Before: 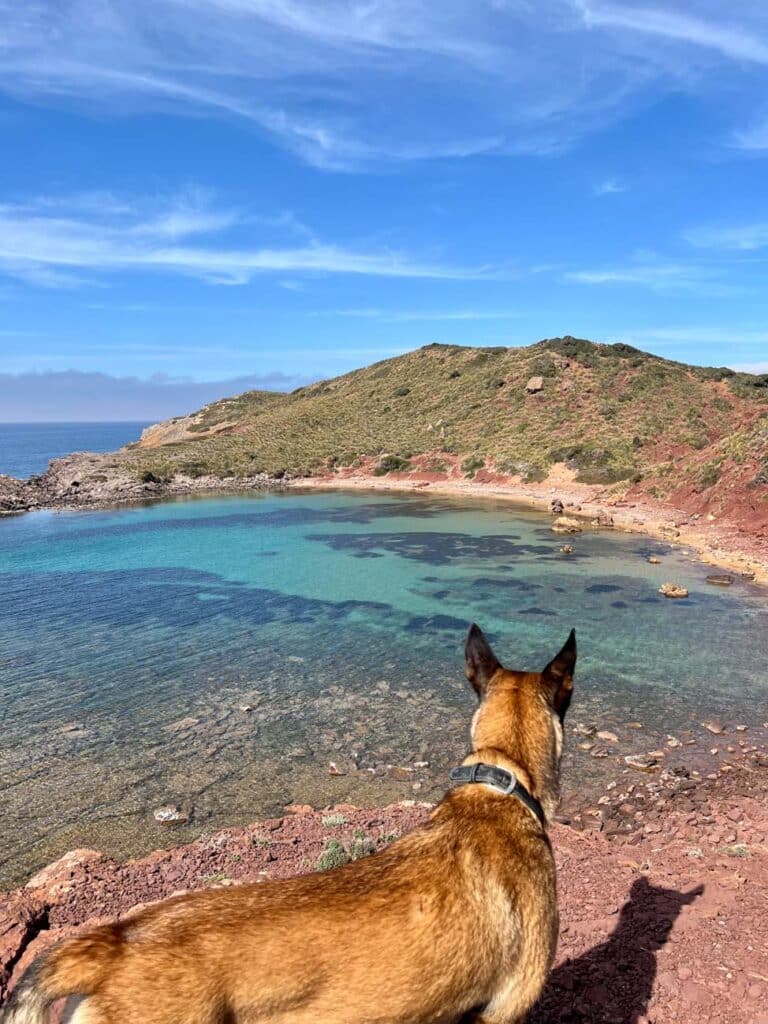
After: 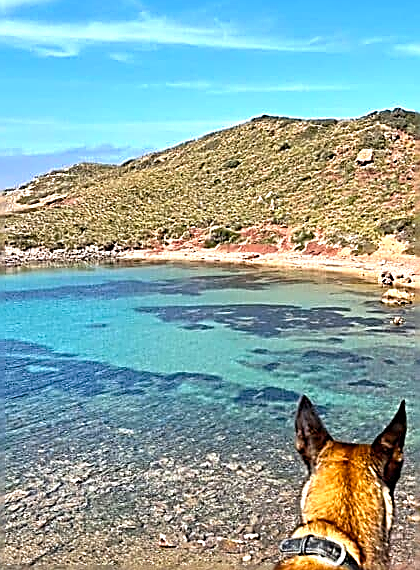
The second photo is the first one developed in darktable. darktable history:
crop and rotate: left 22.167%, top 22.318%, right 23.047%, bottom 21.953%
exposure: exposure 0.559 EV, compensate exposure bias true, compensate highlight preservation false
color balance rgb: perceptual saturation grading › global saturation 19.653%
sharpen: amount 1.86
